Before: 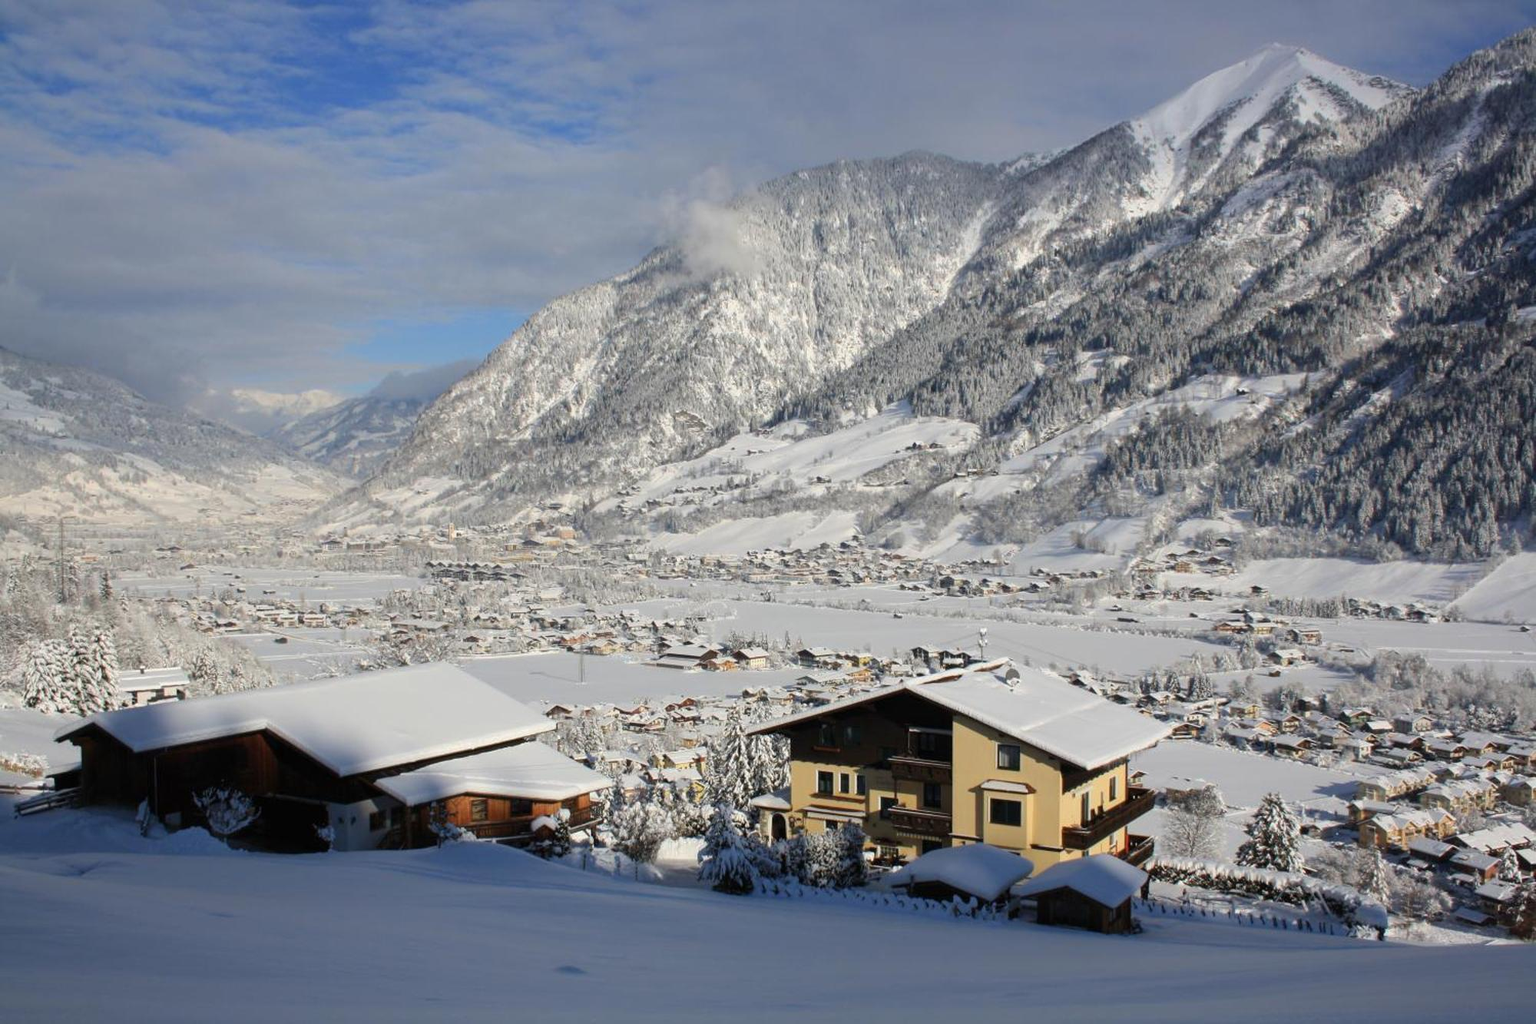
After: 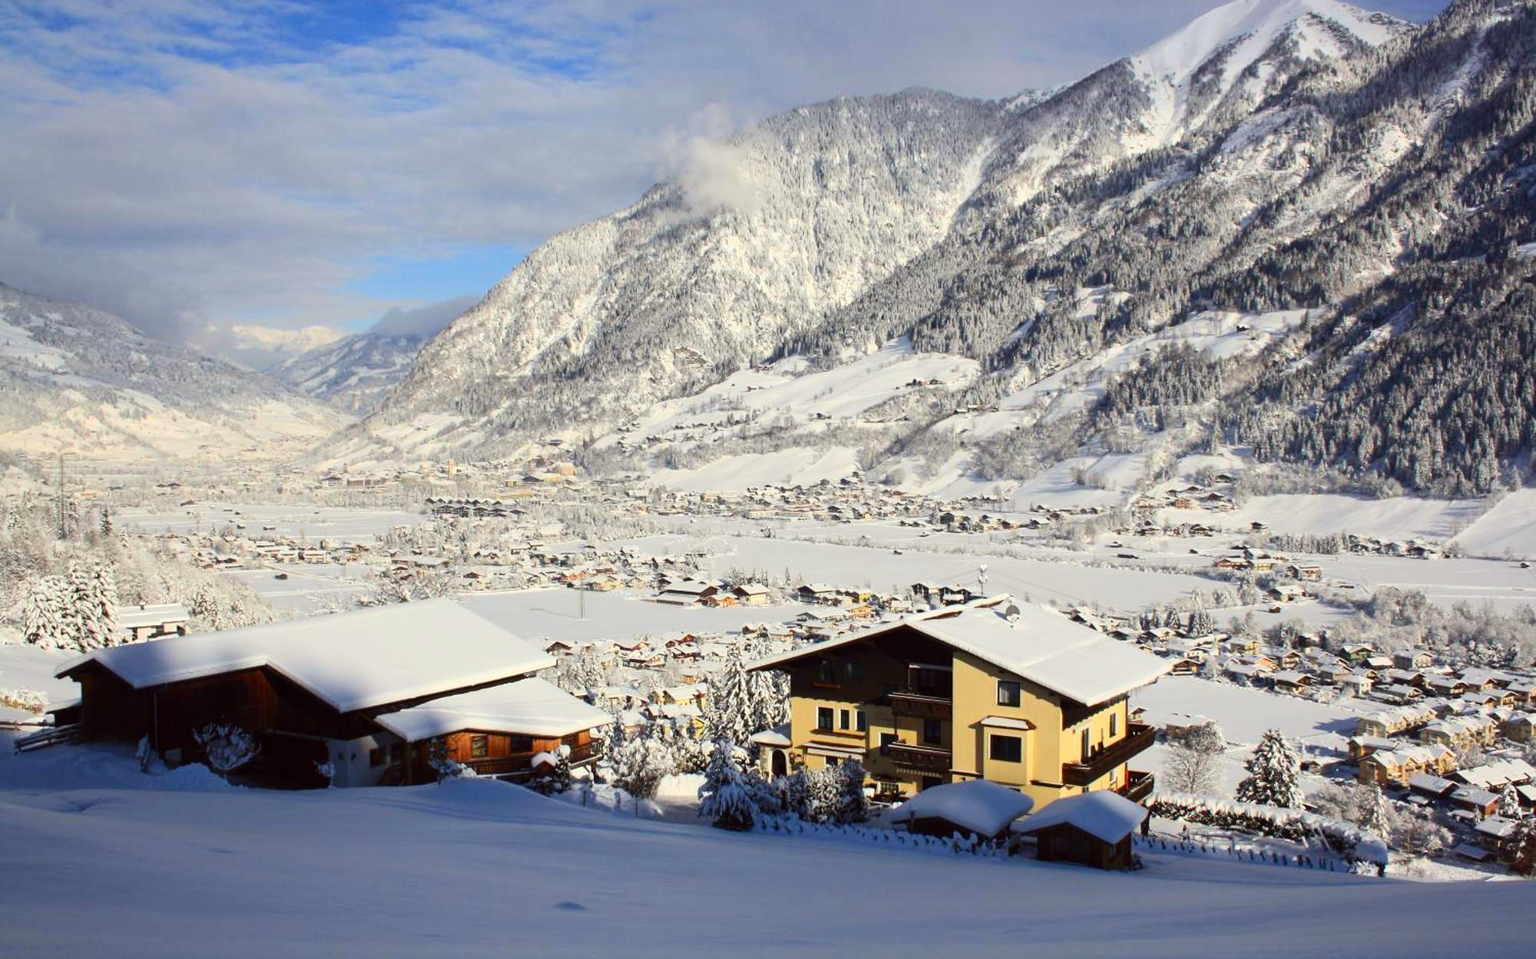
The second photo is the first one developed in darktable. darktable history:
contrast brightness saturation: contrast 0.23, brightness 0.1, saturation 0.29
color correction: highlights a* -0.95, highlights b* 4.5, shadows a* 3.55
crop and rotate: top 6.25%
